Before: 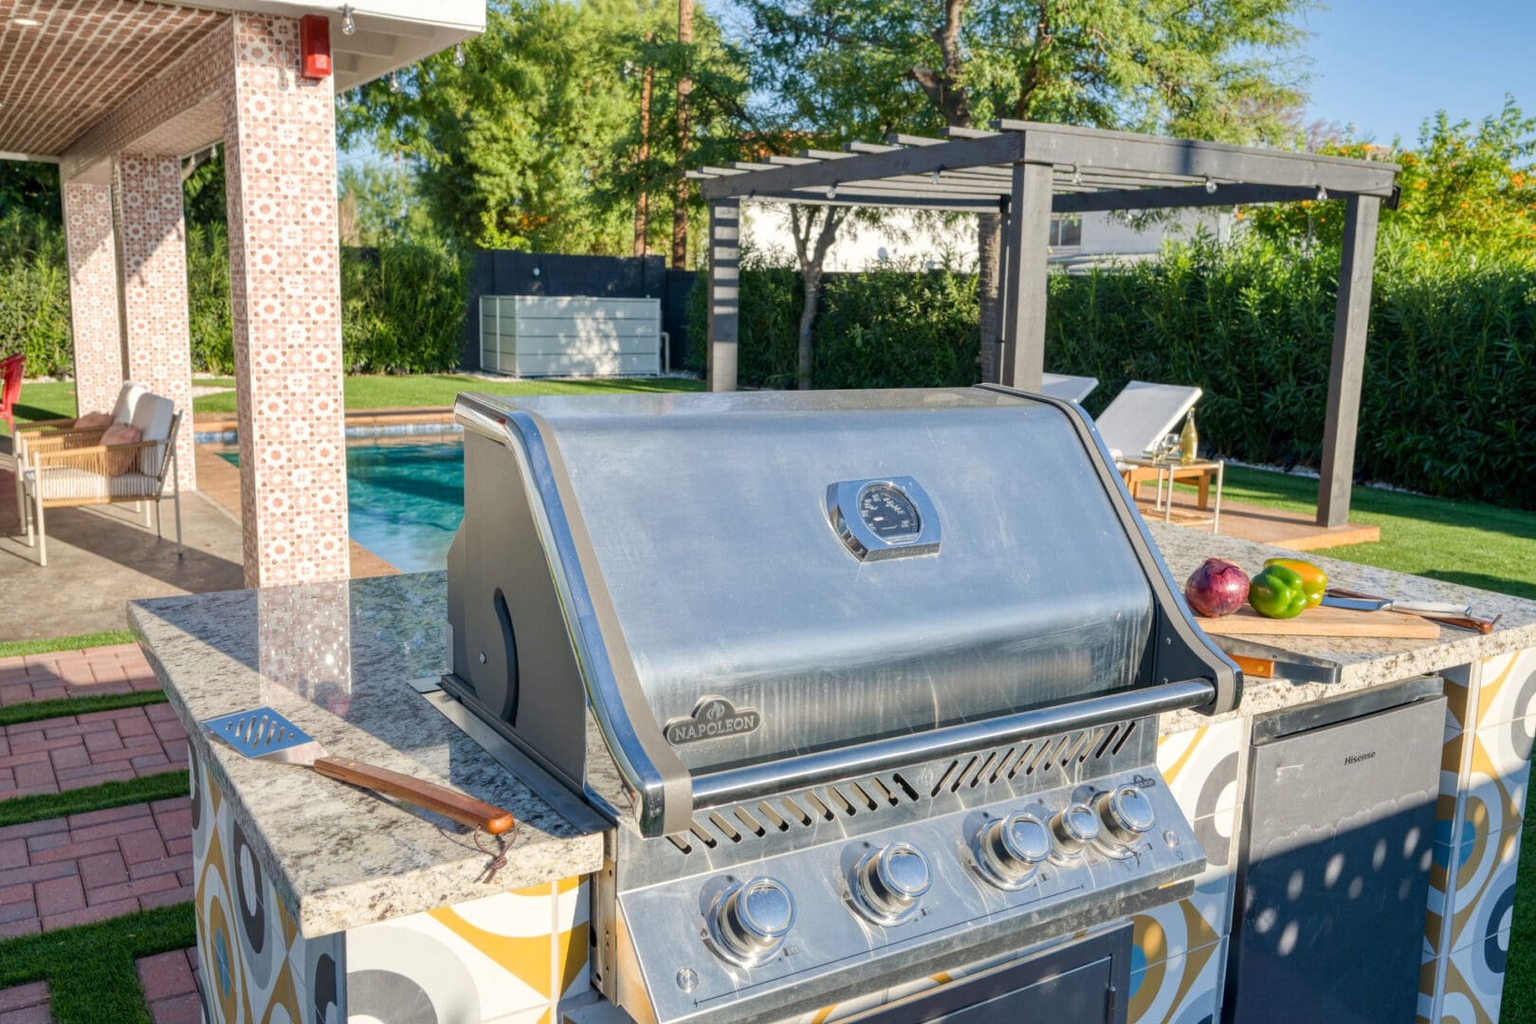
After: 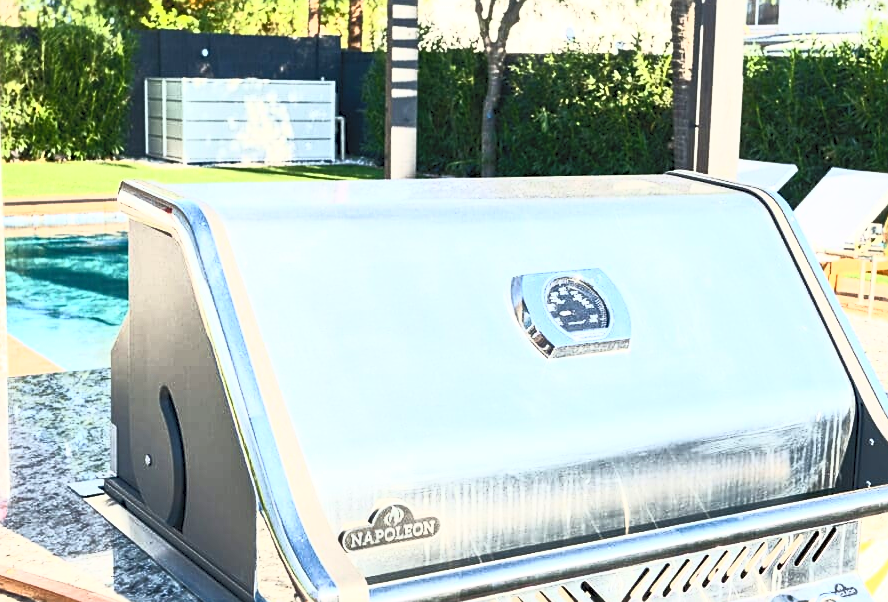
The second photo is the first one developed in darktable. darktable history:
crop and rotate: left 22.285%, top 21.716%, right 22.876%, bottom 22.509%
color correction: highlights b* 0.039, saturation 0.58
contrast brightness saturation: contrast 0.987, brightness 0.985, saturation 0.994
sharpen: on, module defaults
